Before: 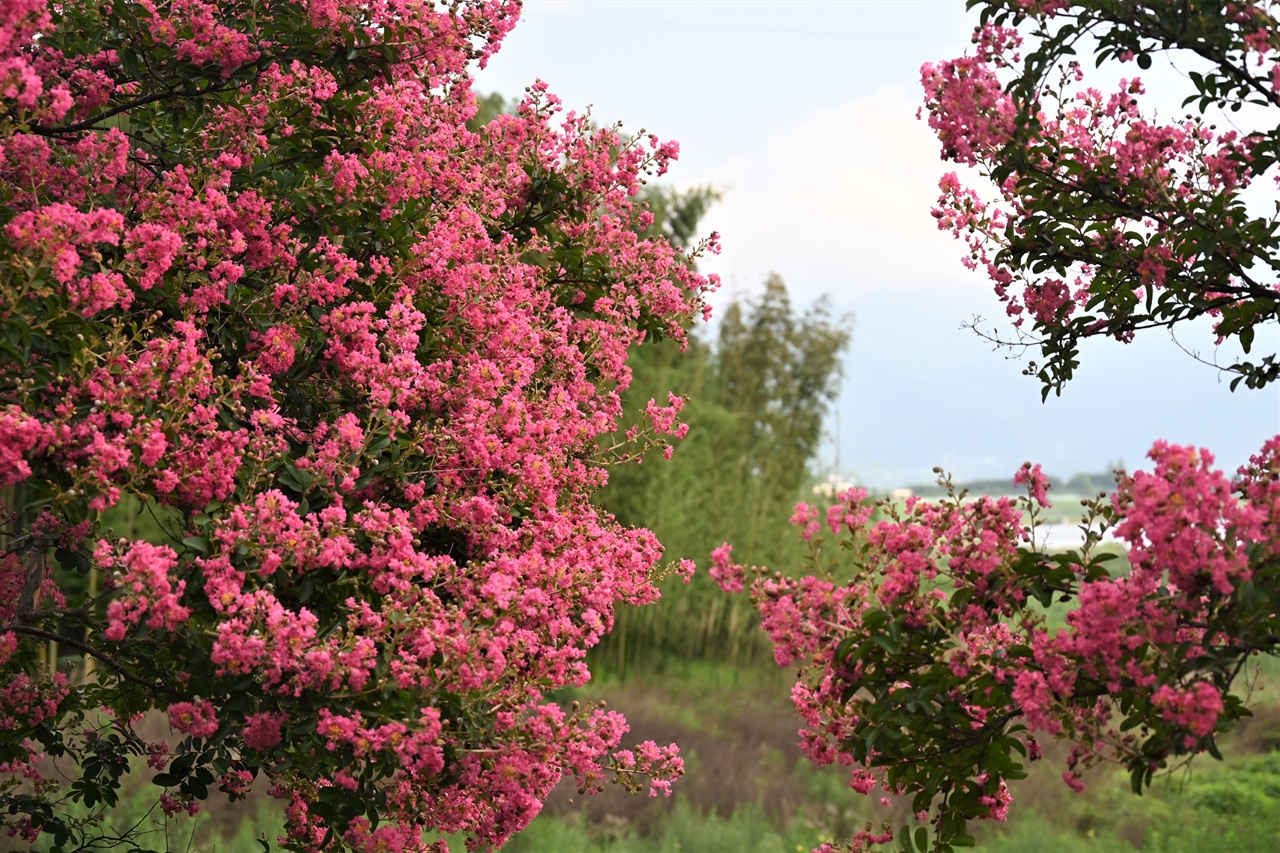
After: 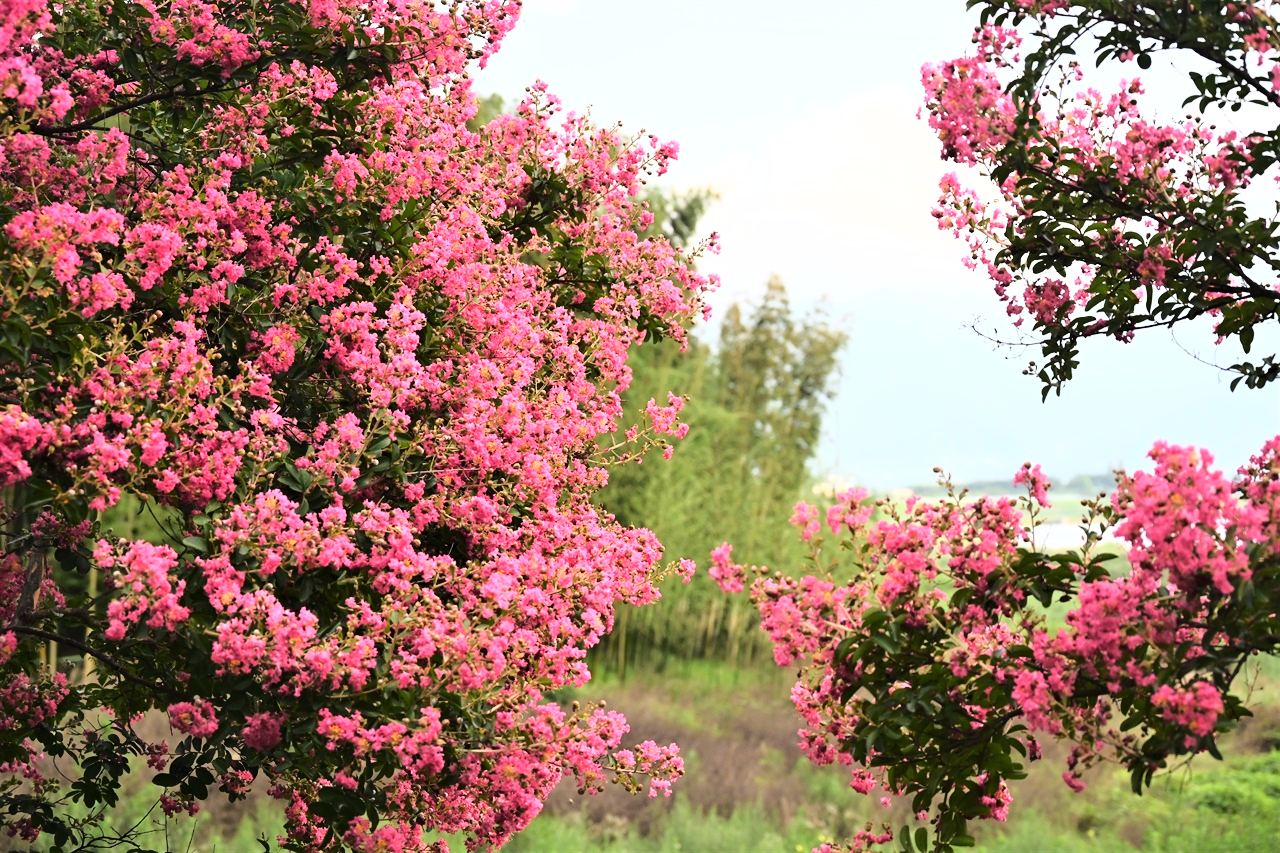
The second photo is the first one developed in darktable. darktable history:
base curve: curves: ch0 [(0, 0) (0.032, 0.037) (0.105, 0.228) (0.435, 0.76) (0.856, 0.983) (1, 1)]
